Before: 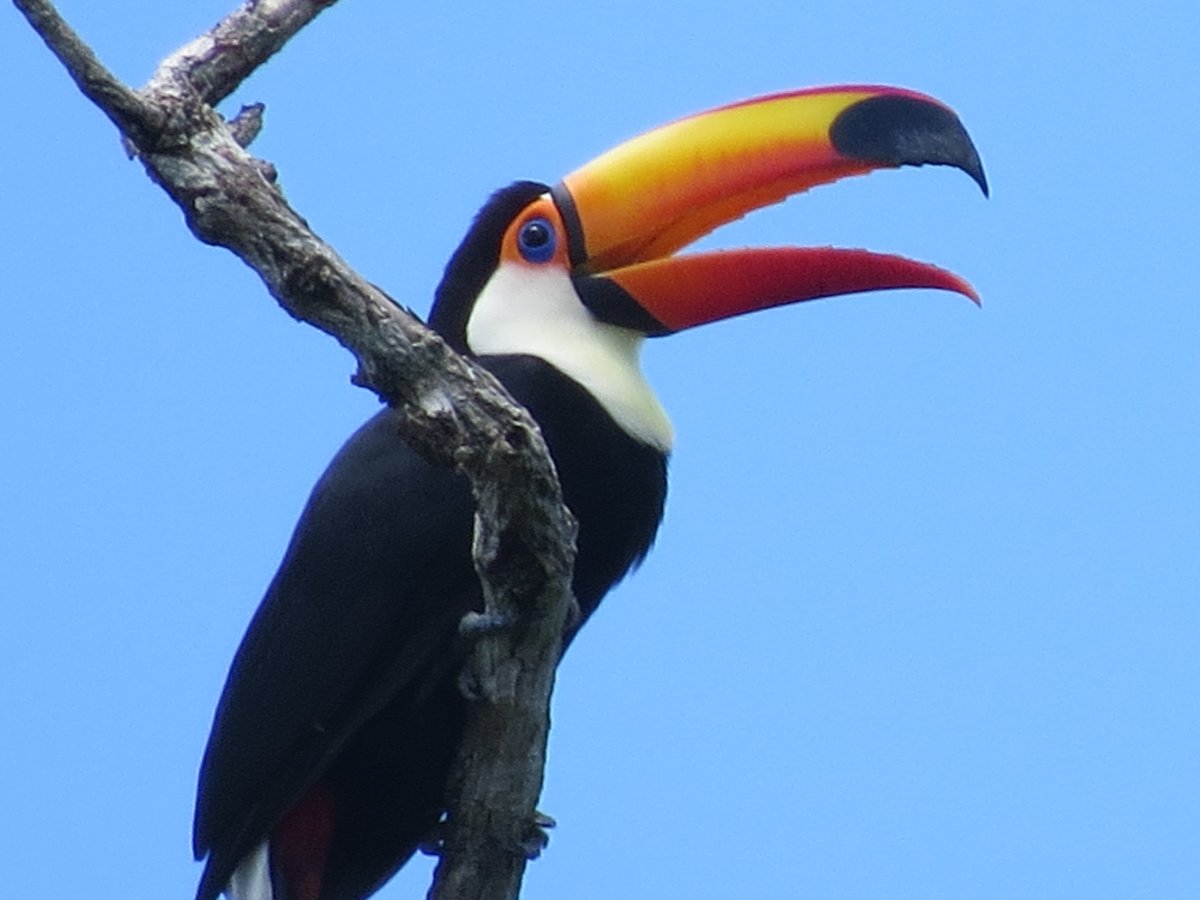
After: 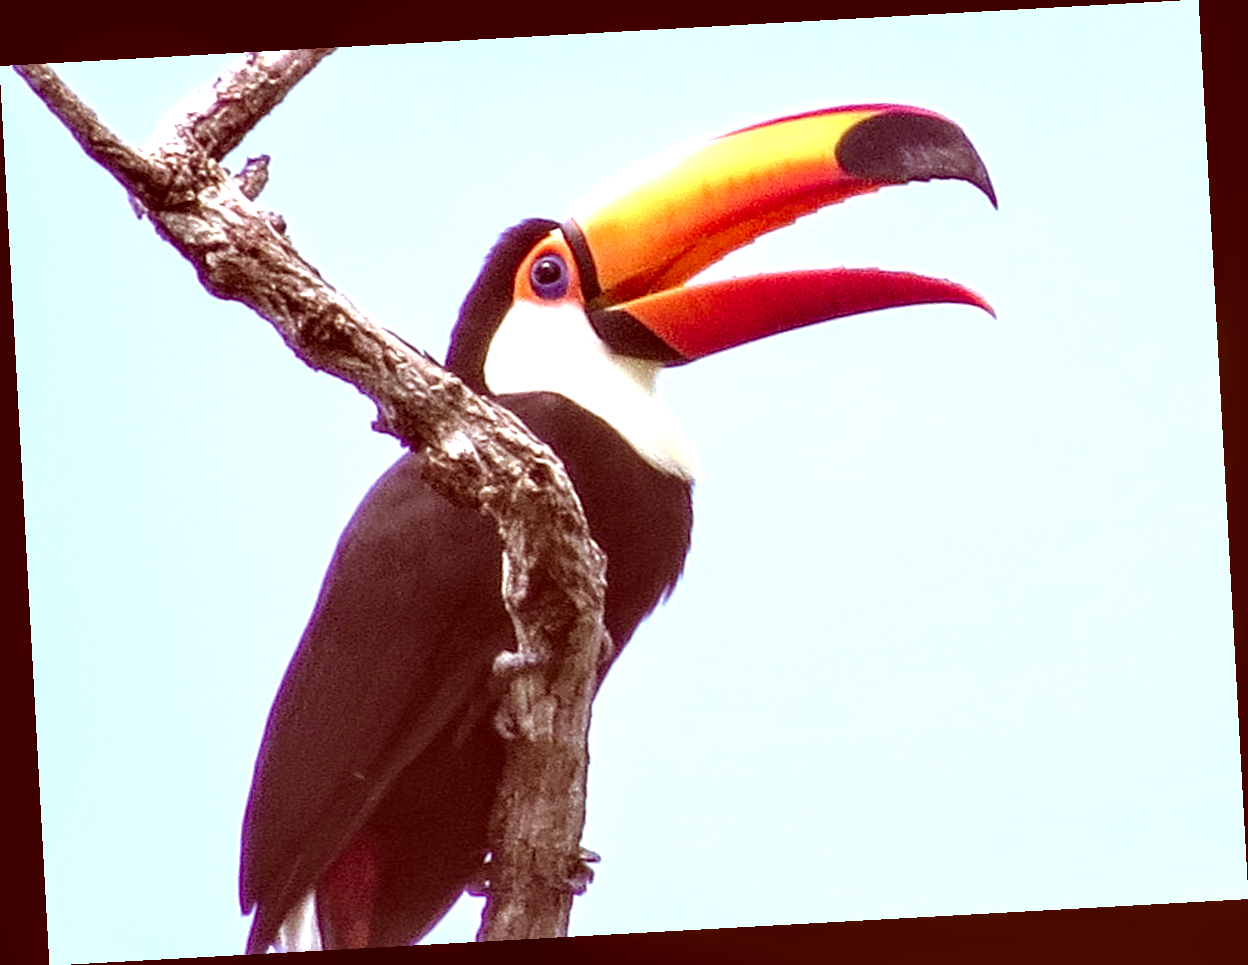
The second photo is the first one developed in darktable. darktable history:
exposure: black level correction 0, exposure 1.4 EV, compensate highlight preservation false
local contrast: detail 160%
color correction: highlights a* 9.03, highlights b* 8.71, shadows a* 40, shadows b* 40, saturation 0.8
rotate and perspective: rotation -3.18°, automatic cropping off
color balance: mode lift, gamma, gain (sRGB), lift [0.97, 1, 1, 1], gamma [1.03, 1, 1, 1]
